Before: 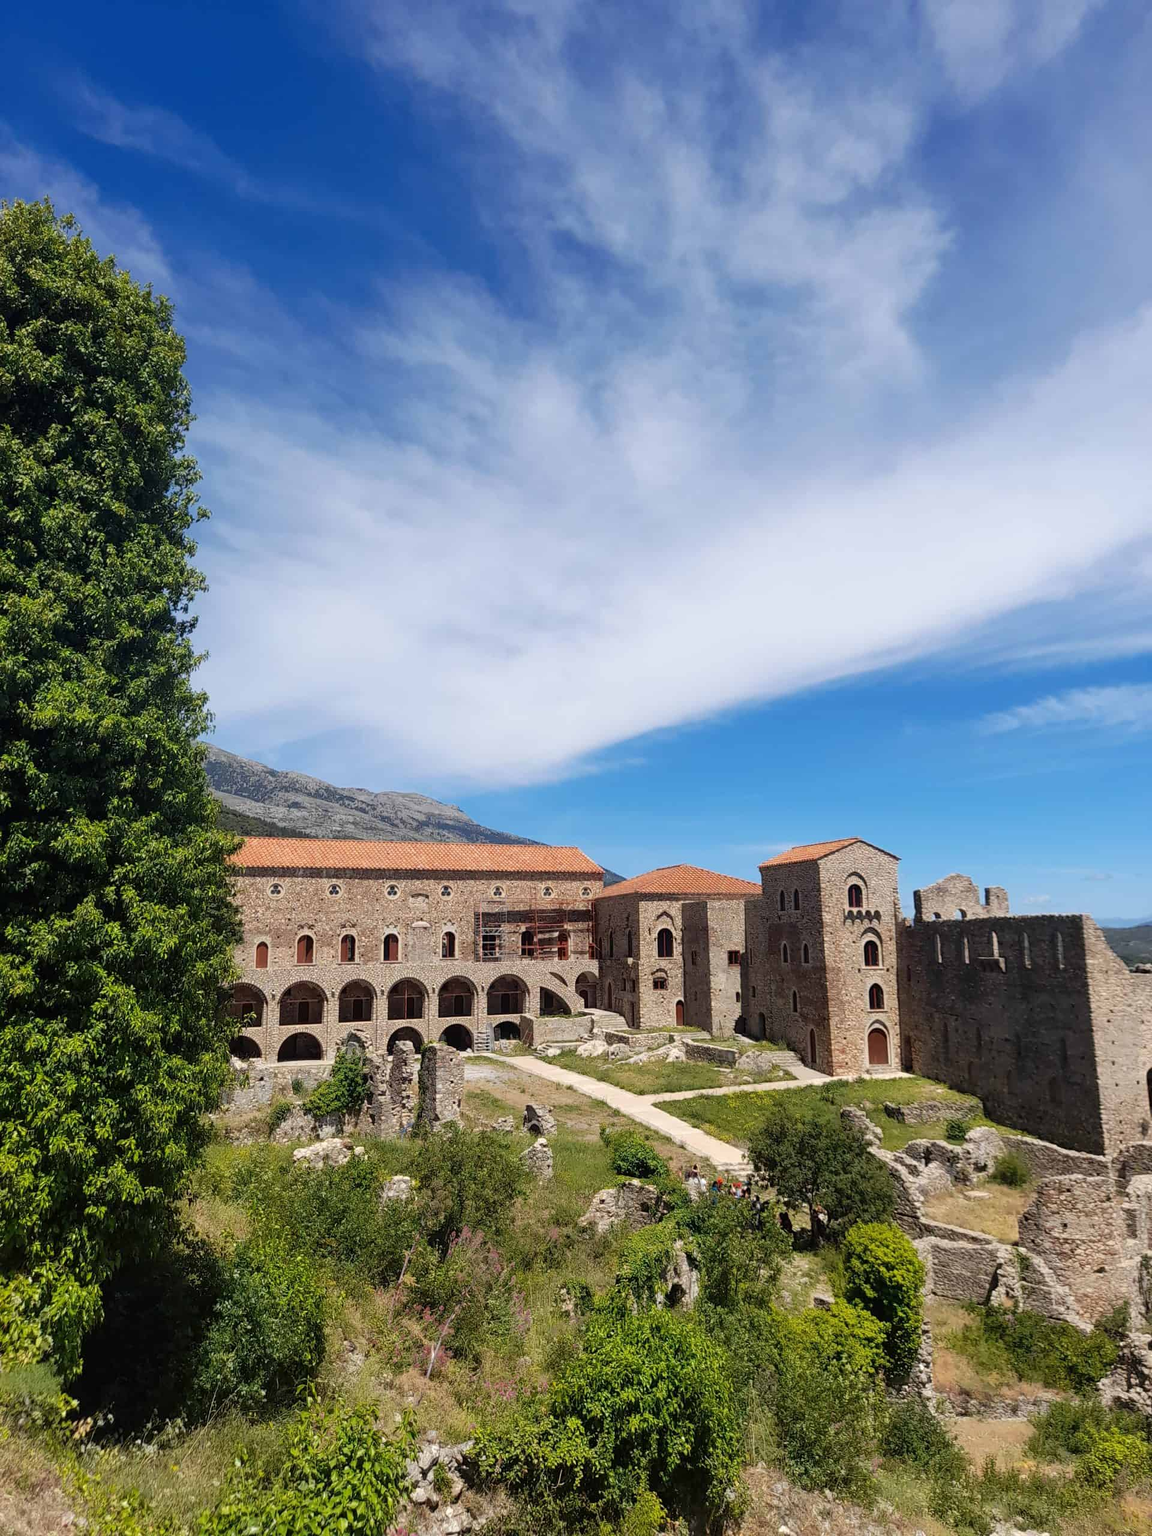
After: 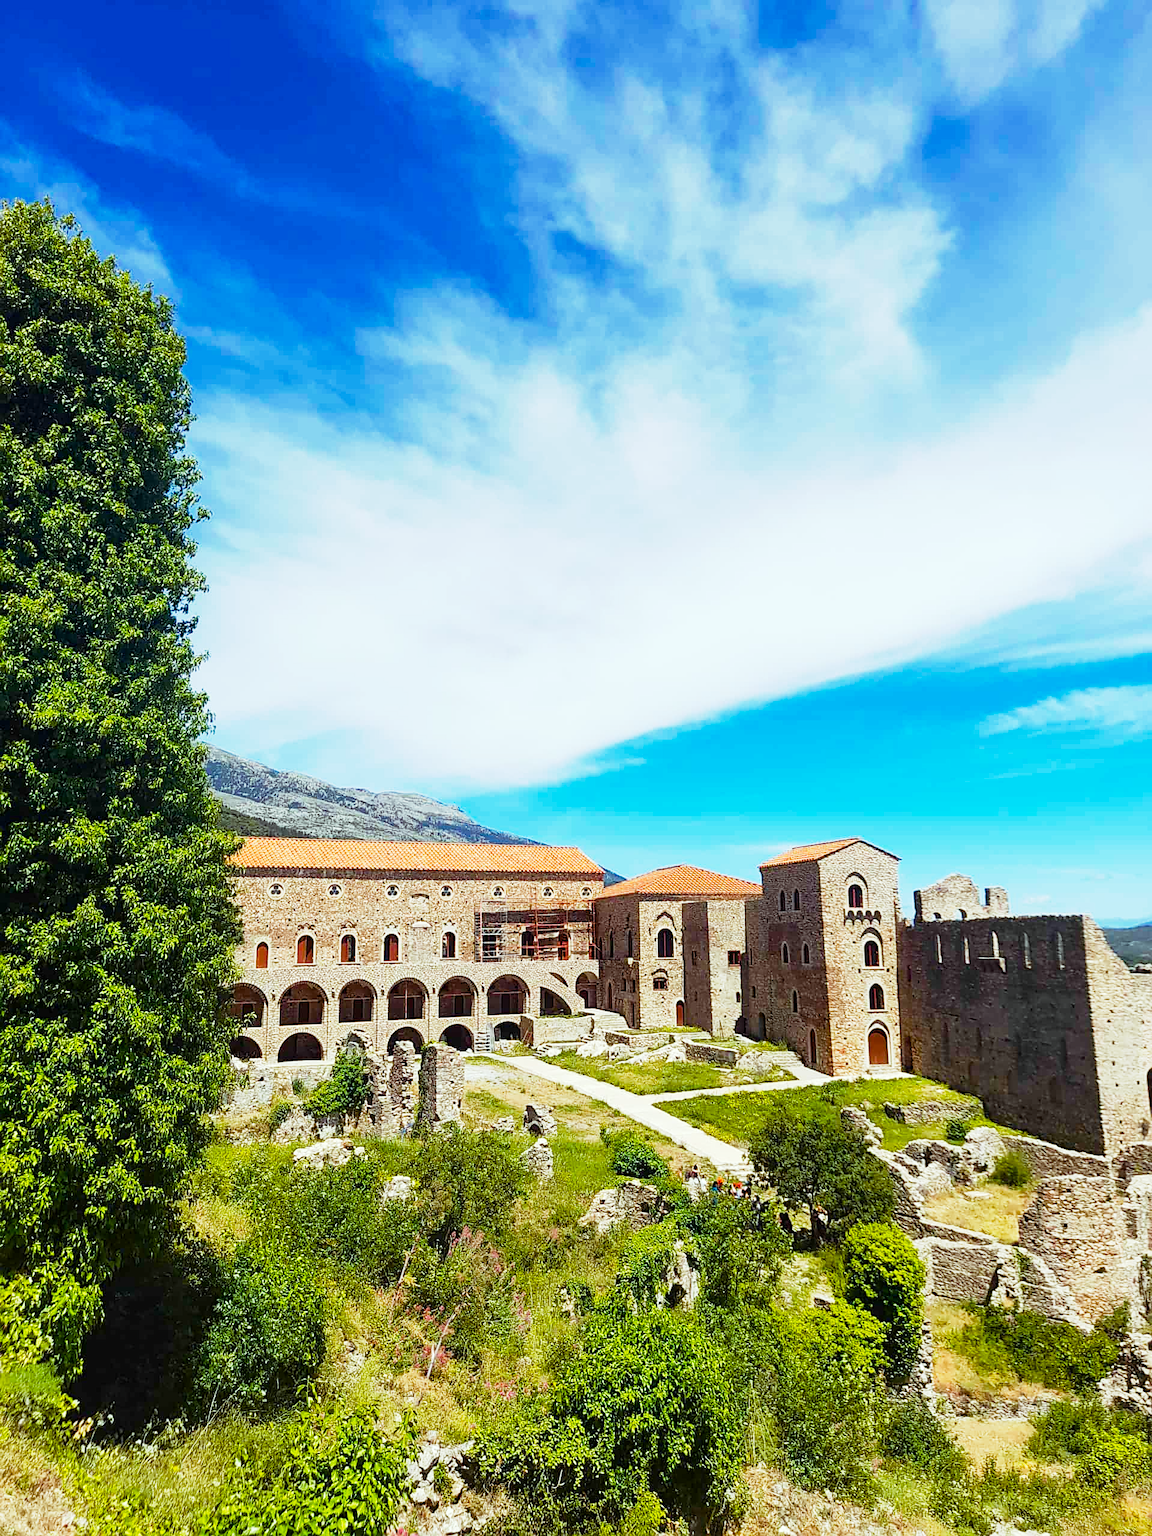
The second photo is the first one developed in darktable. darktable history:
color balance rgb: highlights gain › luminance 20.164%, highlights gain › chroma 2.835%, highlights gain › hue 174.68°, perceptual saturation grading › global saturation 45.268%, perceptual saturation grading › highlights -25.77%, perceptual saturation grading › shadows 50.154%, perceptual brilliance grading › highlights 9.58%, perceptual brilliance grading › mid-tones 5.739%
base curve: curves: ch0 [(0, 0) (0.088, 0.125) (0.176, 0.251) (0.354, 0.501) (0.613, 0.749) (1, 0.877)], preserve colors none
sharpen: on, module defaults
